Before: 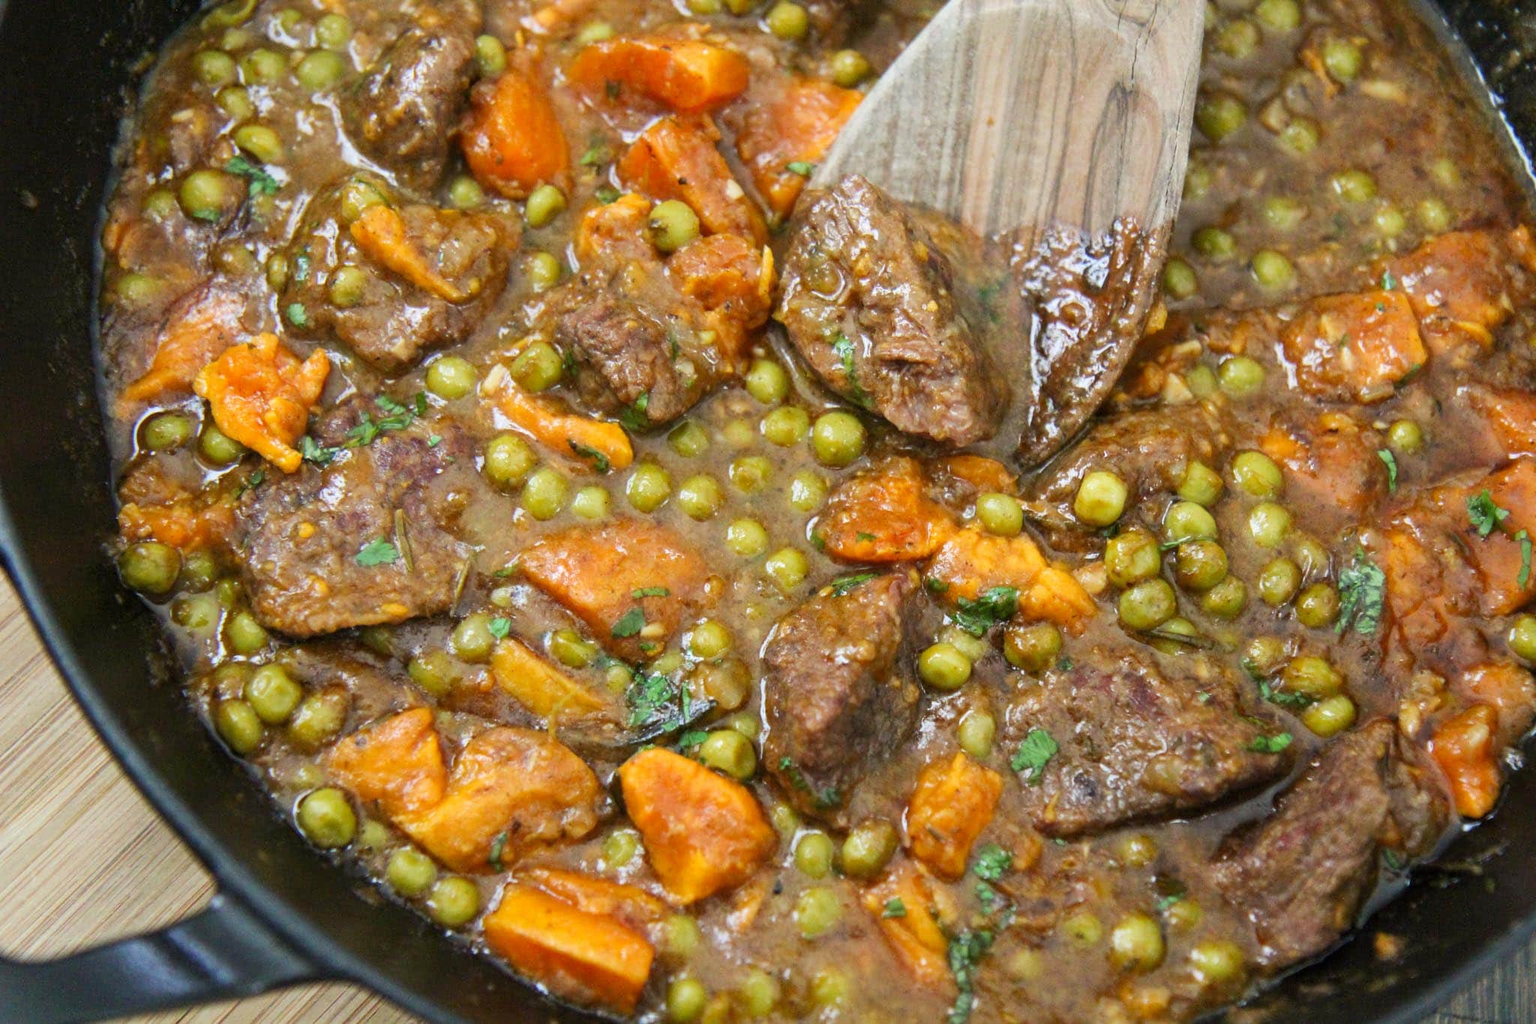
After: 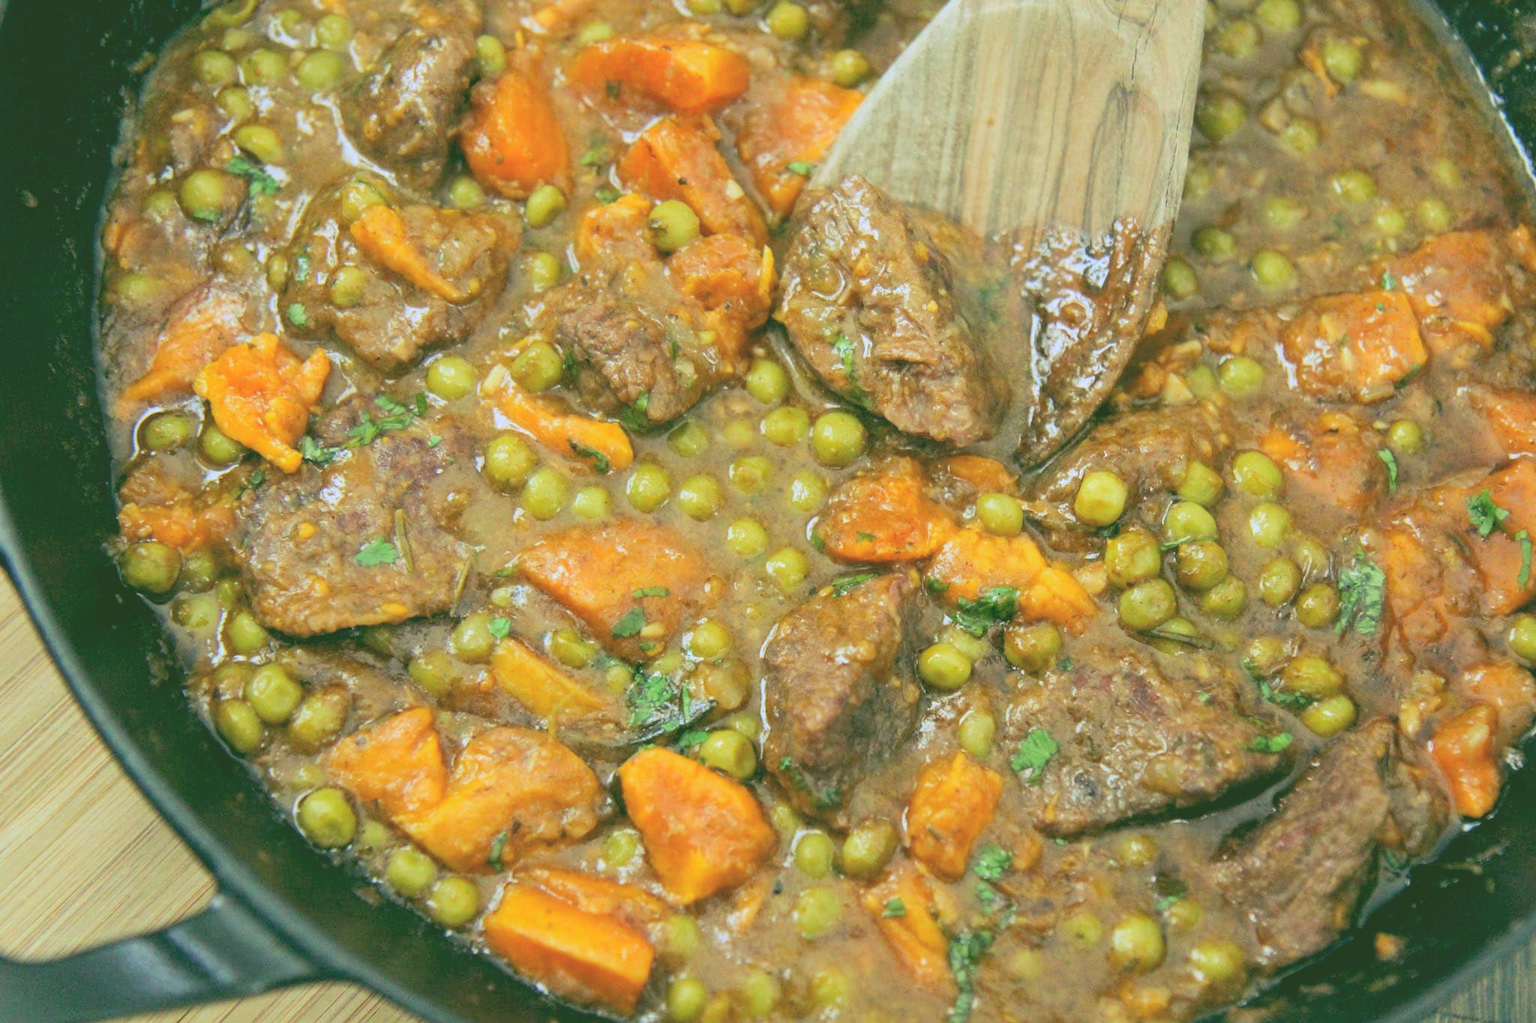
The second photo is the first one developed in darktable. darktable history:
rgb curve: curves: ch0 [(0.123, 0.061) (0.995, 0.887)]; ch1 [(0.06, 0.116) (1, 0.906)]; ch2 [(0, 0) (0.824, 0.69) (1, 1)], mode RGB, independent channels, compensate middle gray true
contrast brightness saturation: brightness 0.28
